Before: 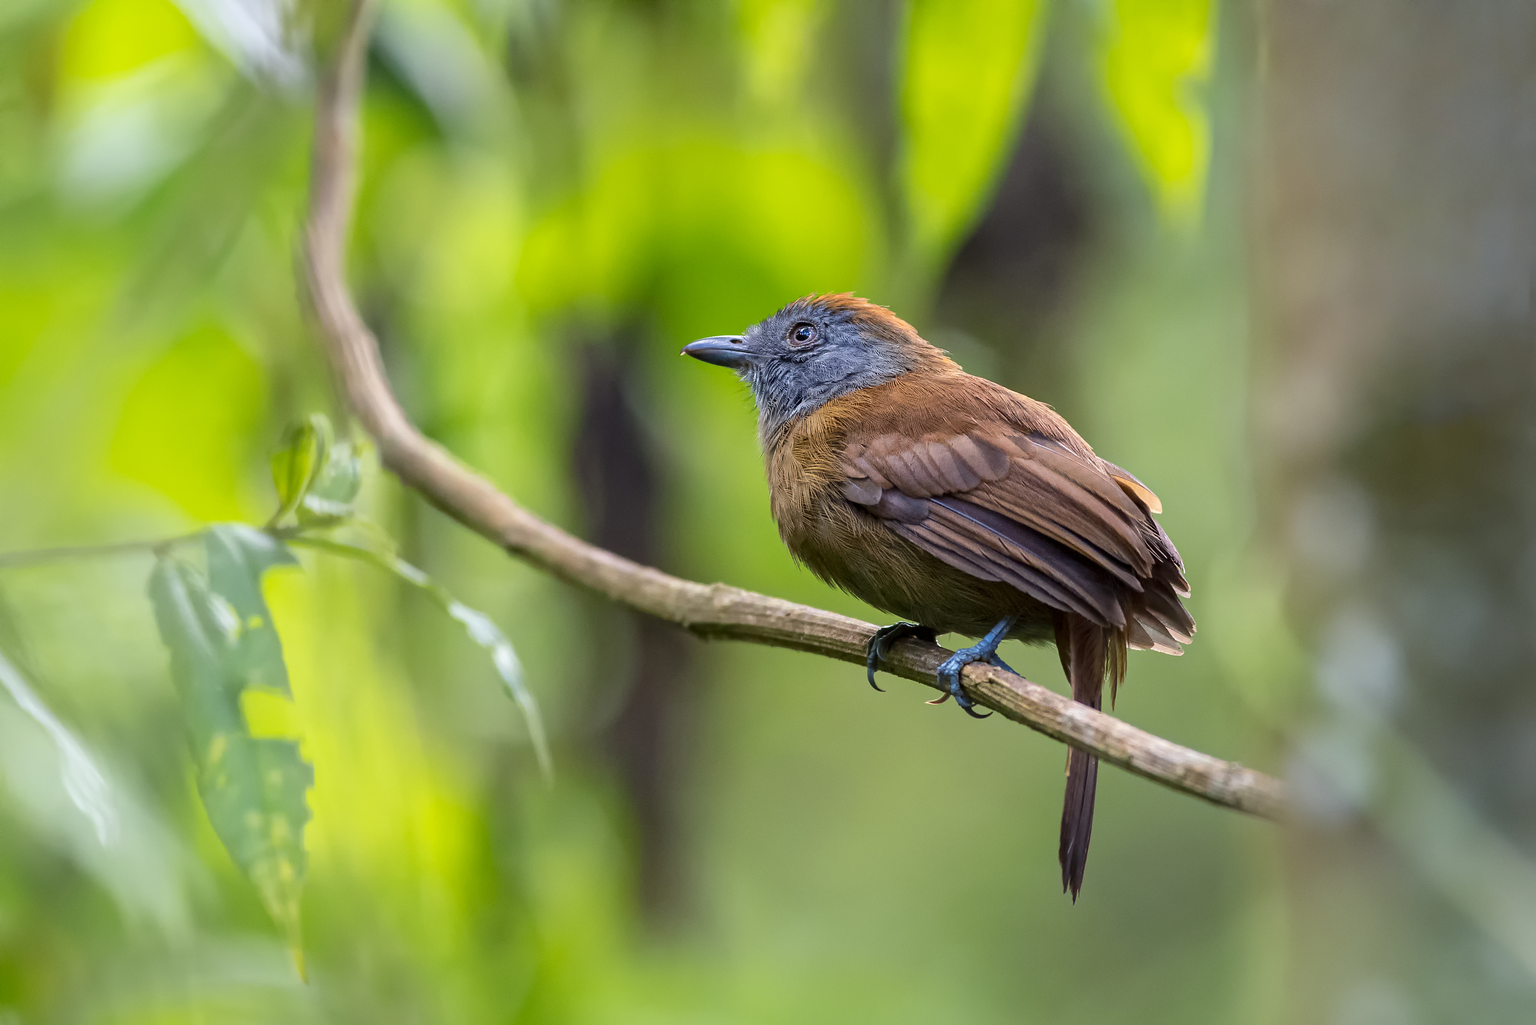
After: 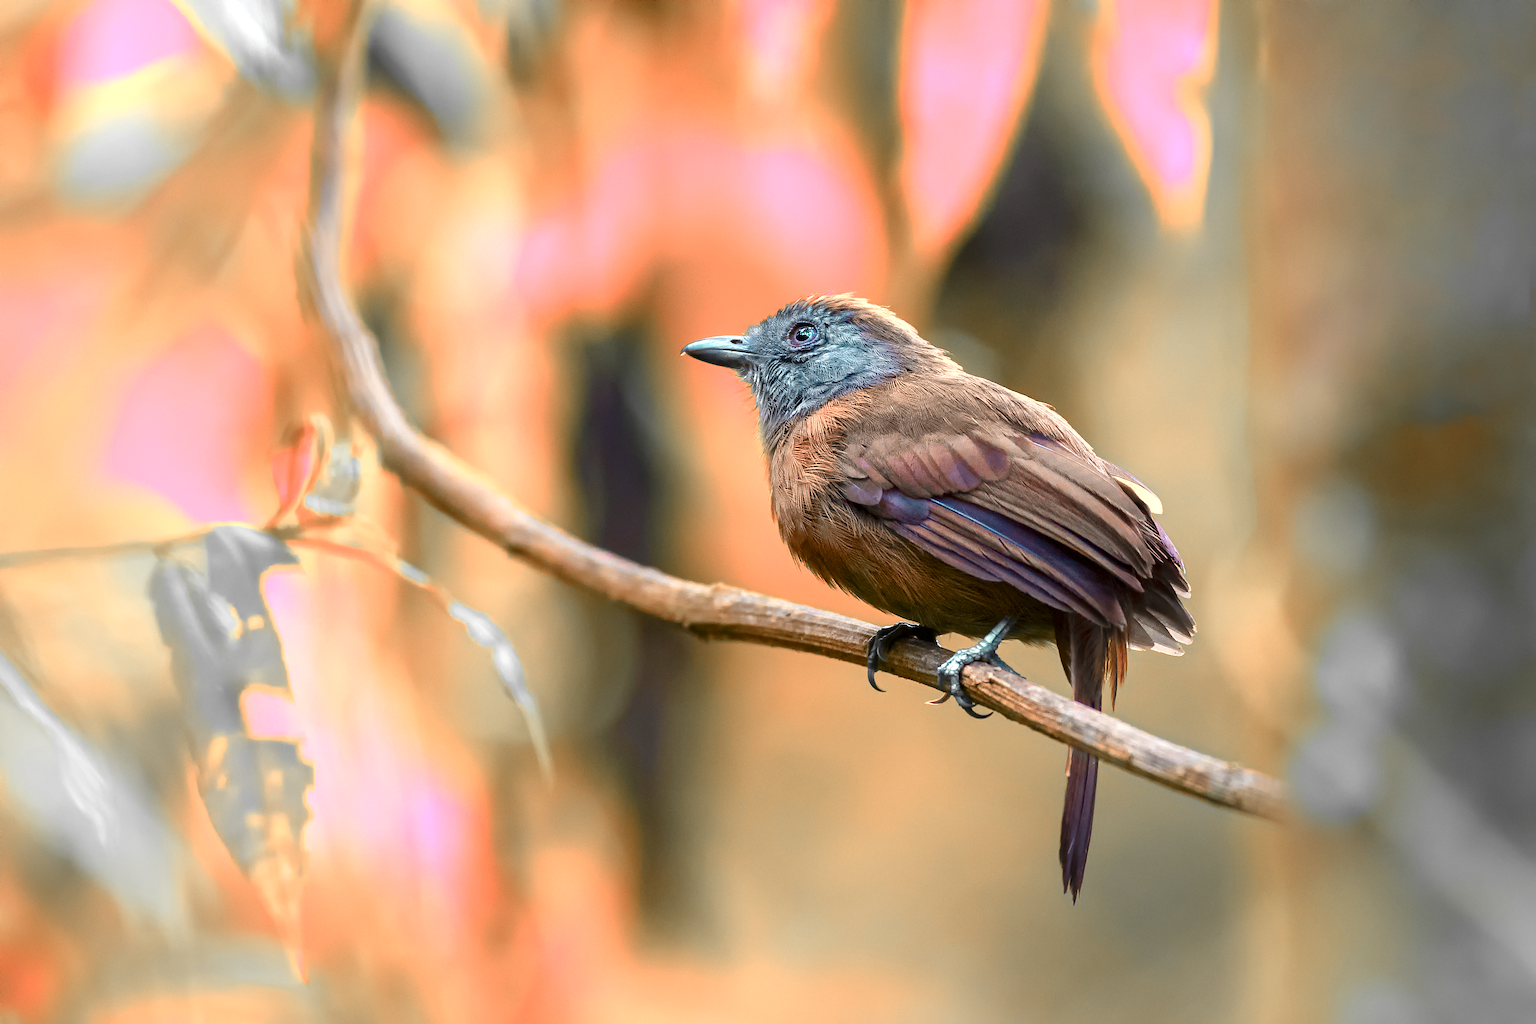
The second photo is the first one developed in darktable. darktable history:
color zones: curves: ch0 [(0.009, 0.528) (0.136, 0.6) (0.255, 0.586) (0.39, 0.528) (0.522, 0.584) (0.686, 0.736) (0.849, 0.561)]; ch1 [(0.045, 0.781) (0.14, 0.416) (0.257, 0.695) (0.442, 0.032) (0.738, 0.338) (0.818, 0.632) (0.891, 0.741) (1, 0.704)]; ch2 [(0, 0.667) (0.141, 0.52) (0.26, 0.37) (0.474, 0.432) (0.743, 0.286)], mix 101.05%
